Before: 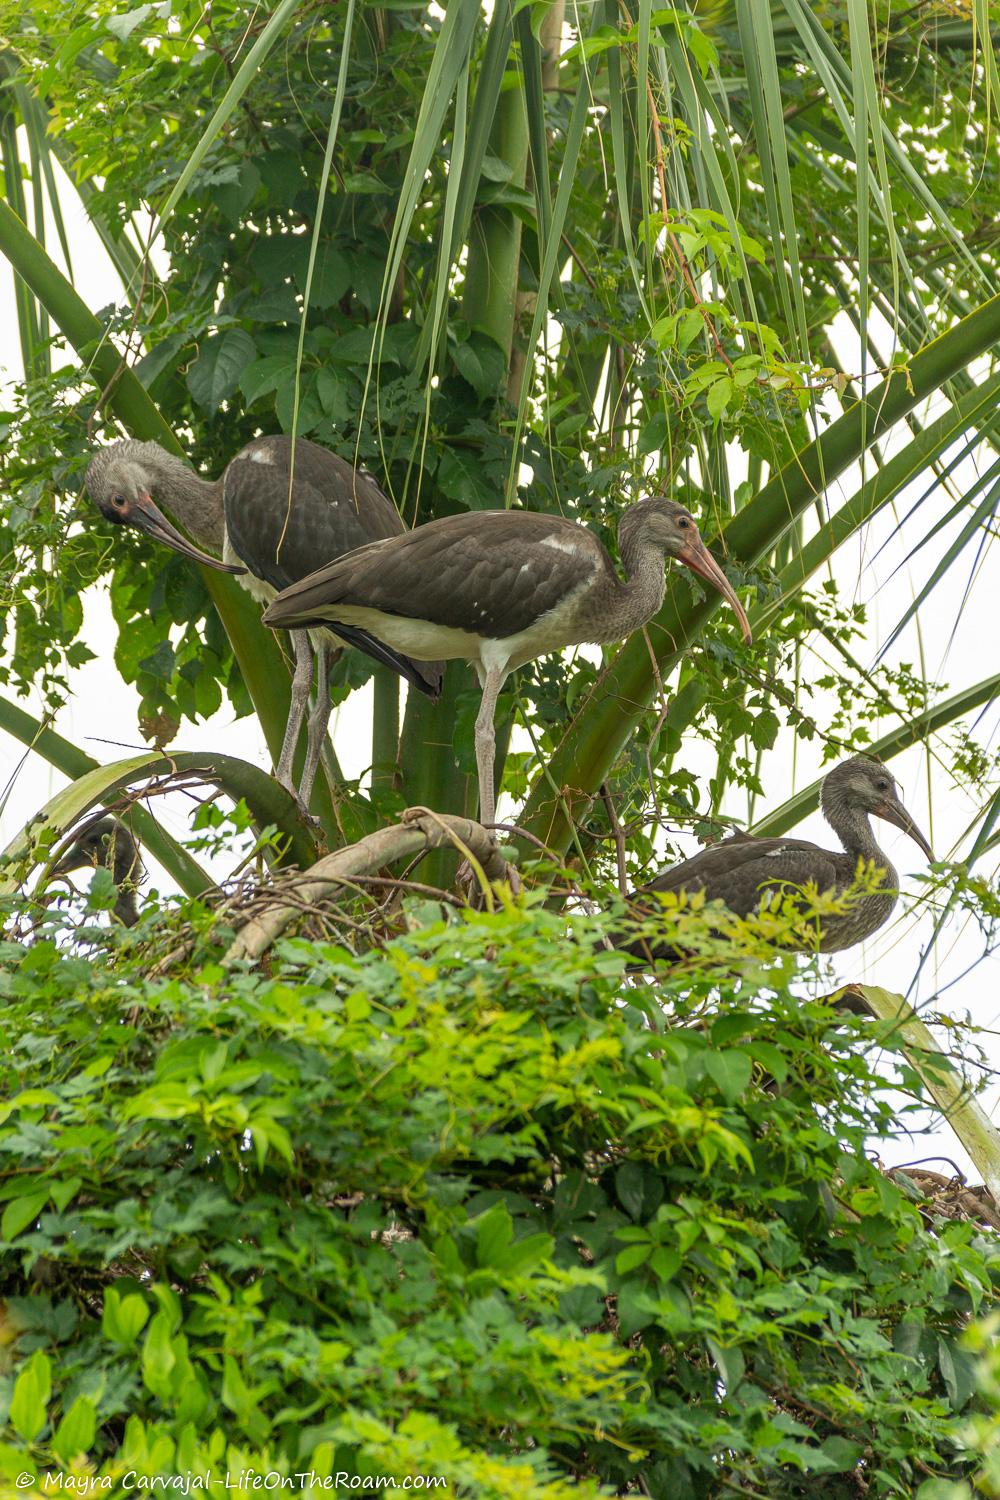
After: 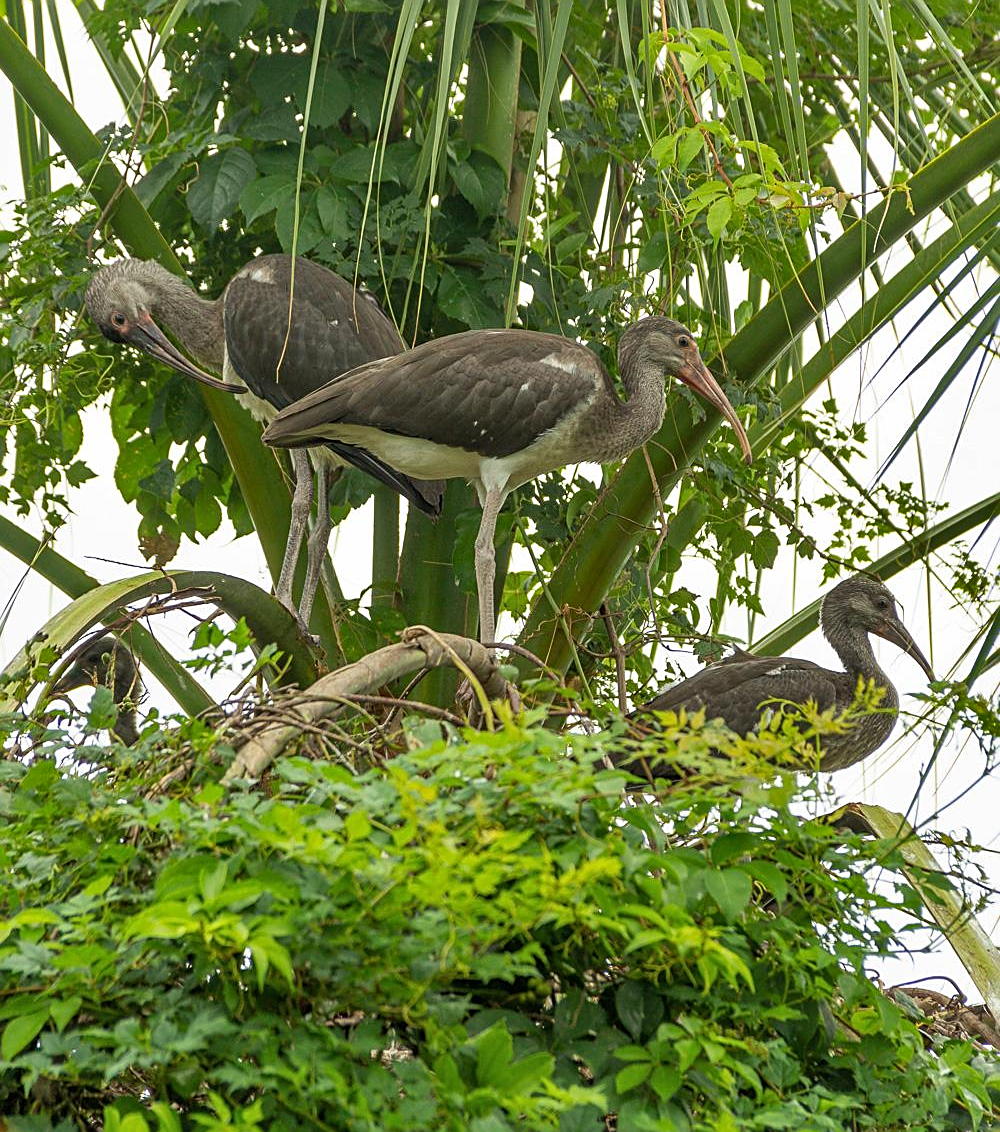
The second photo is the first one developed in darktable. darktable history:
sharpen: on, module defaults
crop and rotate: top 12.083%, bottom 12.404%
shadows and highlights: low approximation 0.01, soften with gaussian
